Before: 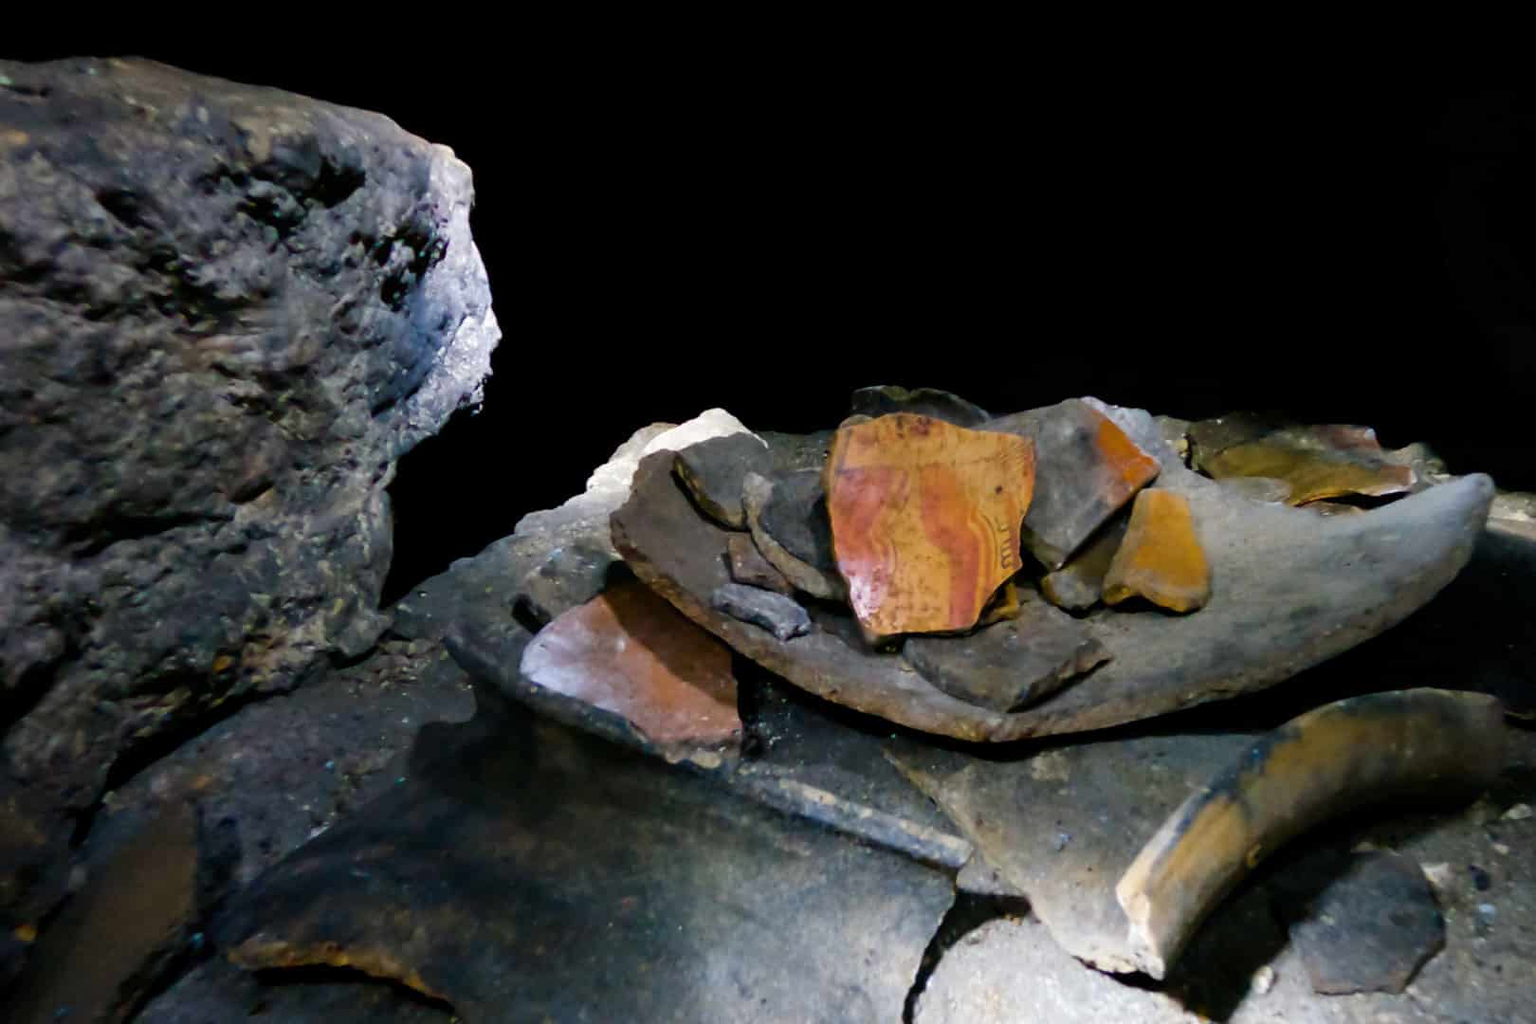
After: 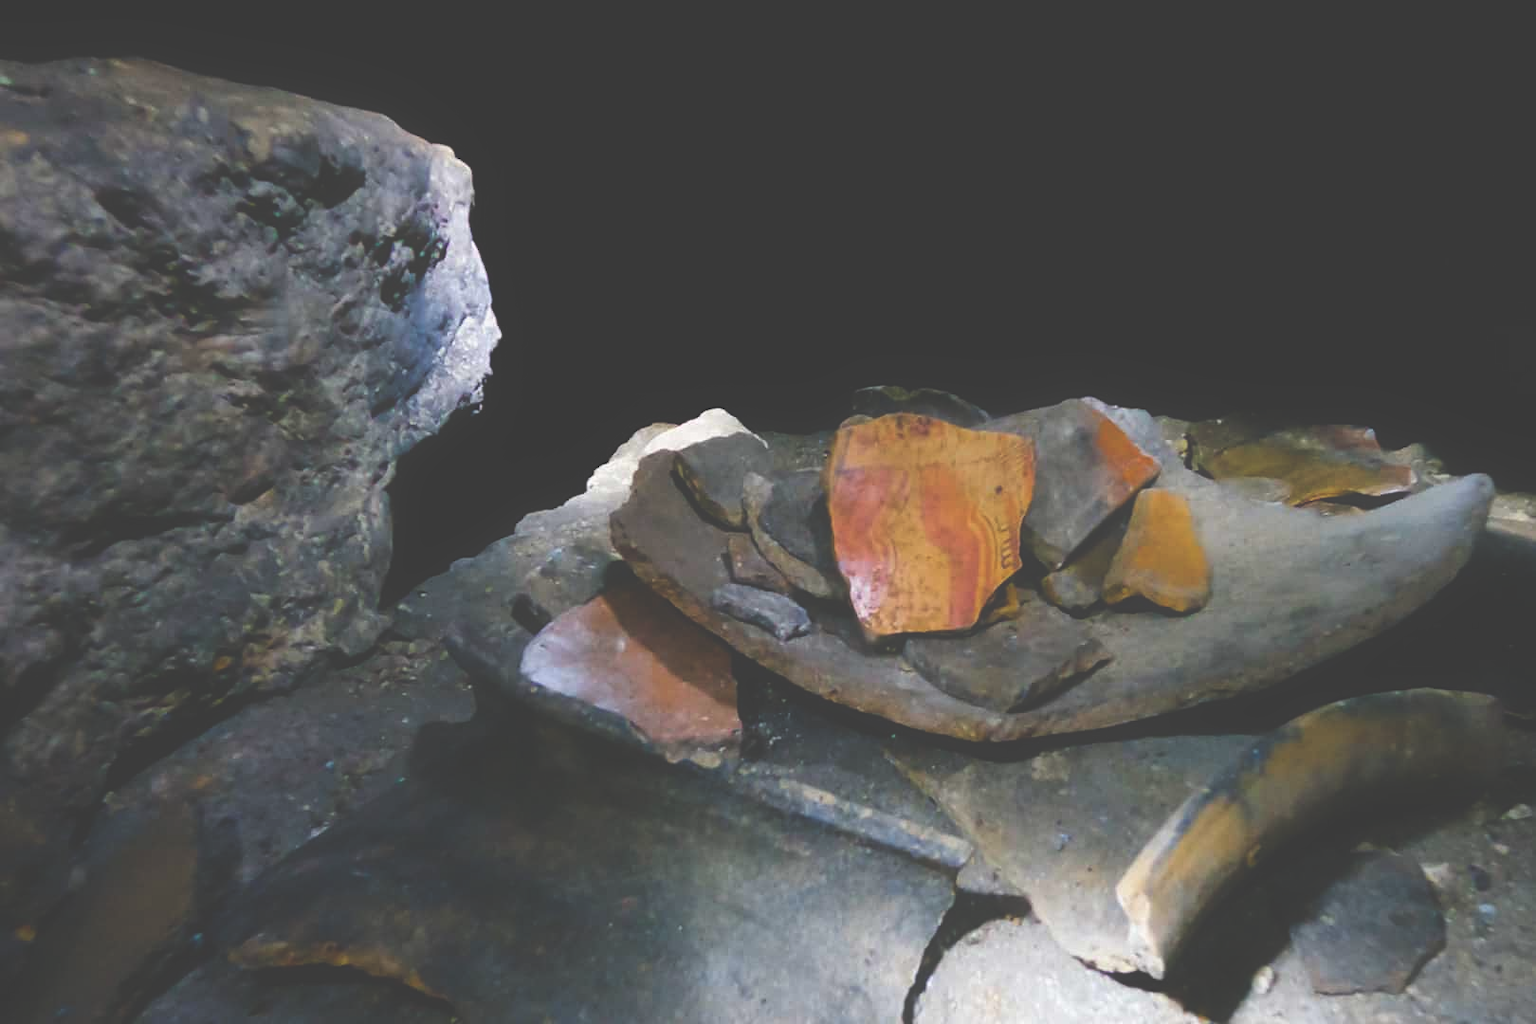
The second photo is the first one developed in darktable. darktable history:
exposure: black level correction -0.041, exposure 0.064 EV, compensate highlight preservation false
contrast equalizer: y [[0.5, 0.486, 0.447, 0.446, 0.489, 0.5], [0.5 ×6], [0.5 ×6], [0 ×6], [0 ×6]]
